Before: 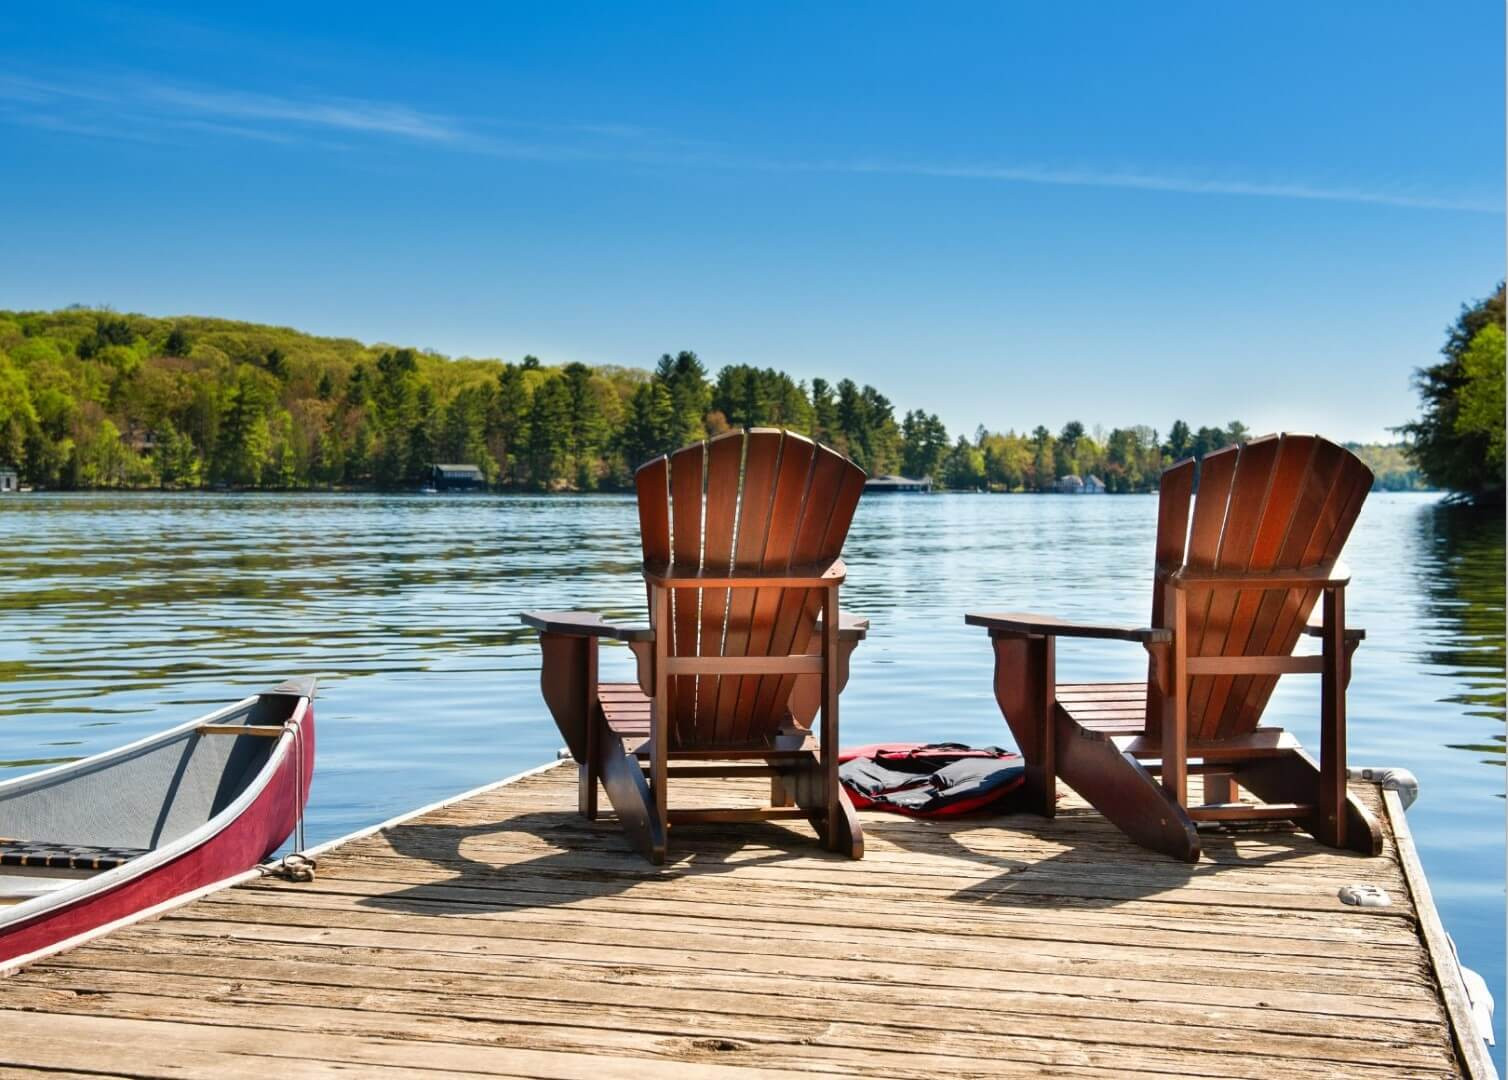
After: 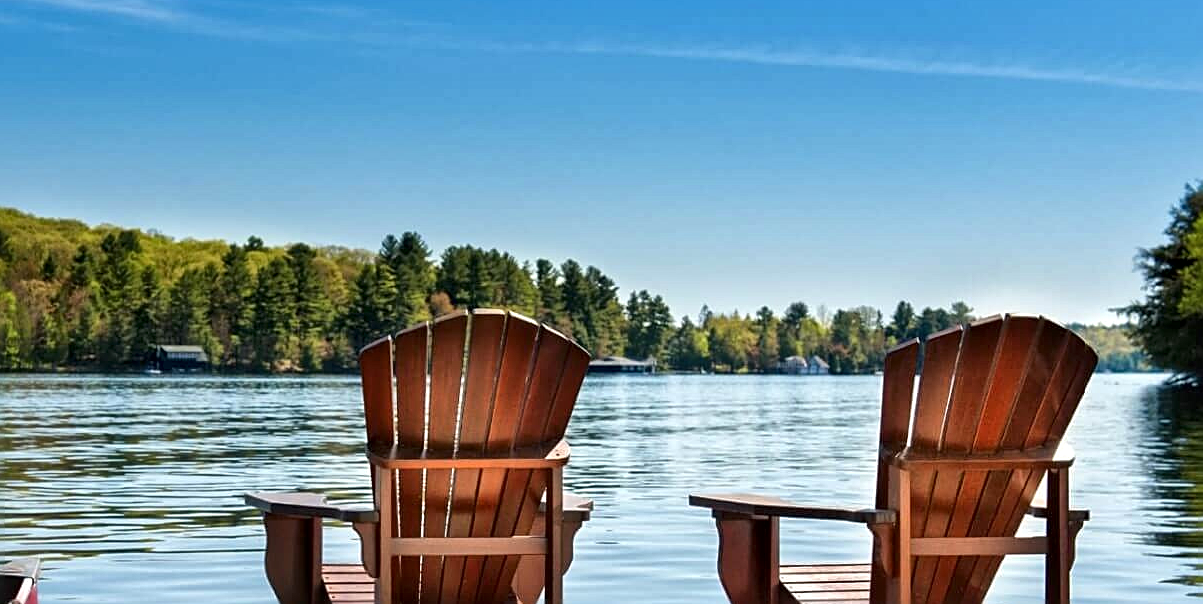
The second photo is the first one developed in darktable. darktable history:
local contrast: mode bilateral grid, contrast 20, coarseness 19, detail 163%, midtone range 0.2
crop: left 18.333%, top 11.082%, right 1.882%, bottom 32.988%
sharpen: on, module defaults
